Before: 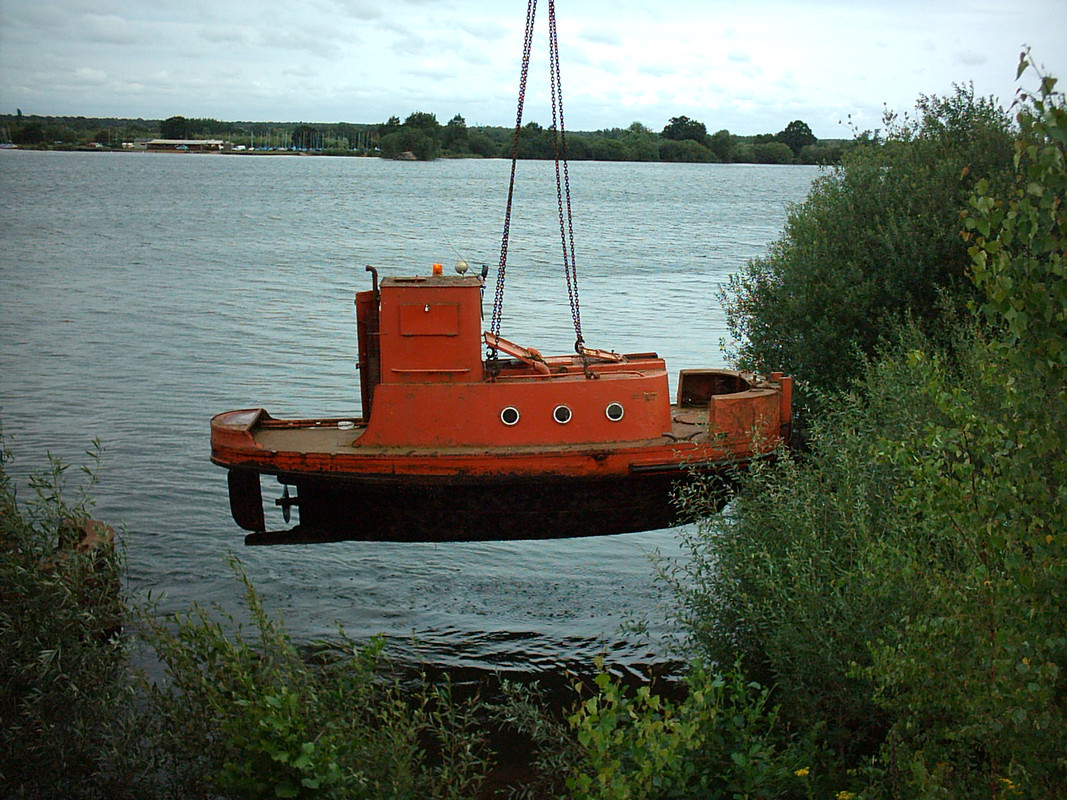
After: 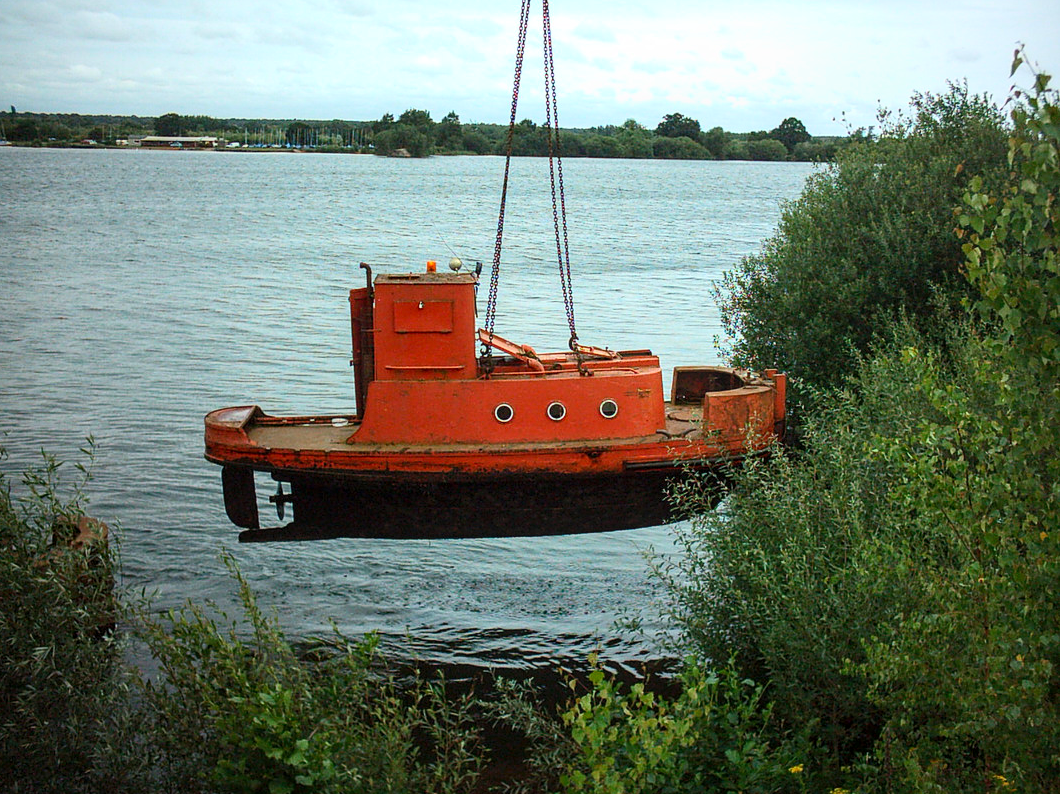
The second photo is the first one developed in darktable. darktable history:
contrast brightness saturation: contrast 0.203, brightness 0.163, saturation 0.222
local contrast: on, module defaults
tone equalizer: edges refinement/feathering 500, mask exposure compensation -1.57 EV, preserve details no
crop and rotate: left 0.567%, top 0.407%, bottom 0.323%
